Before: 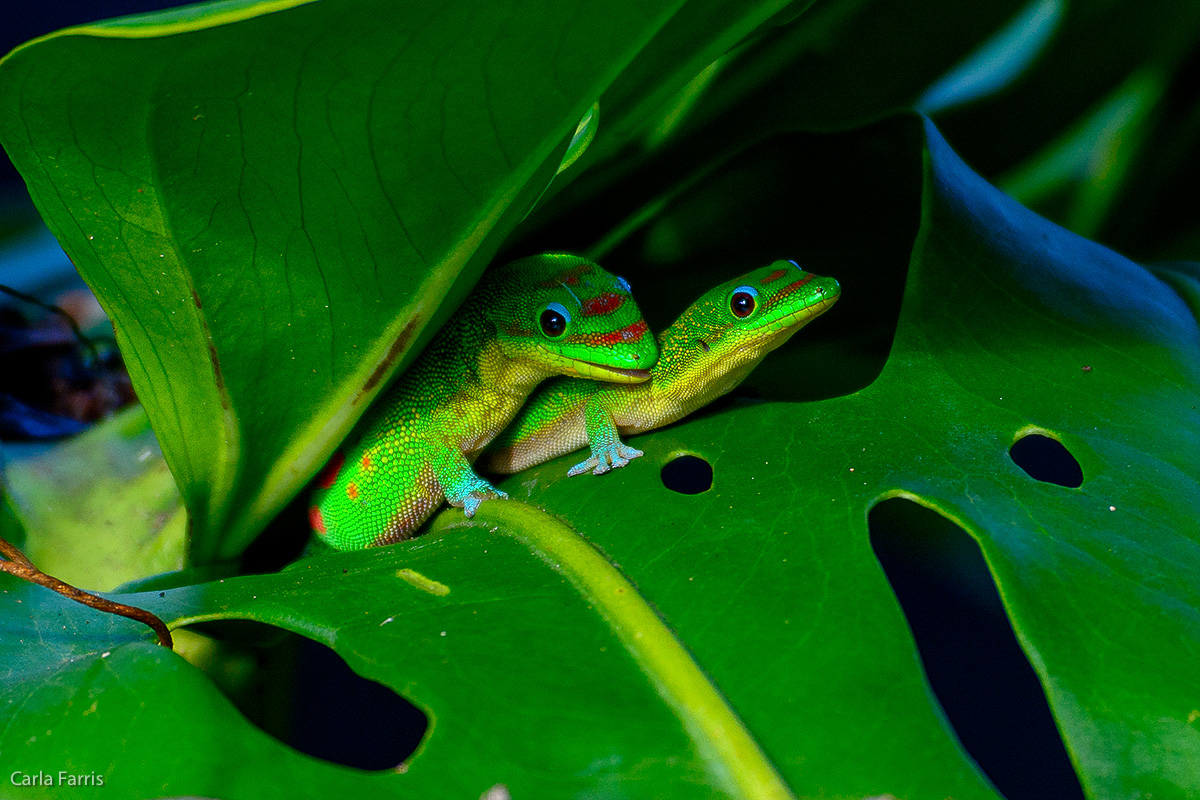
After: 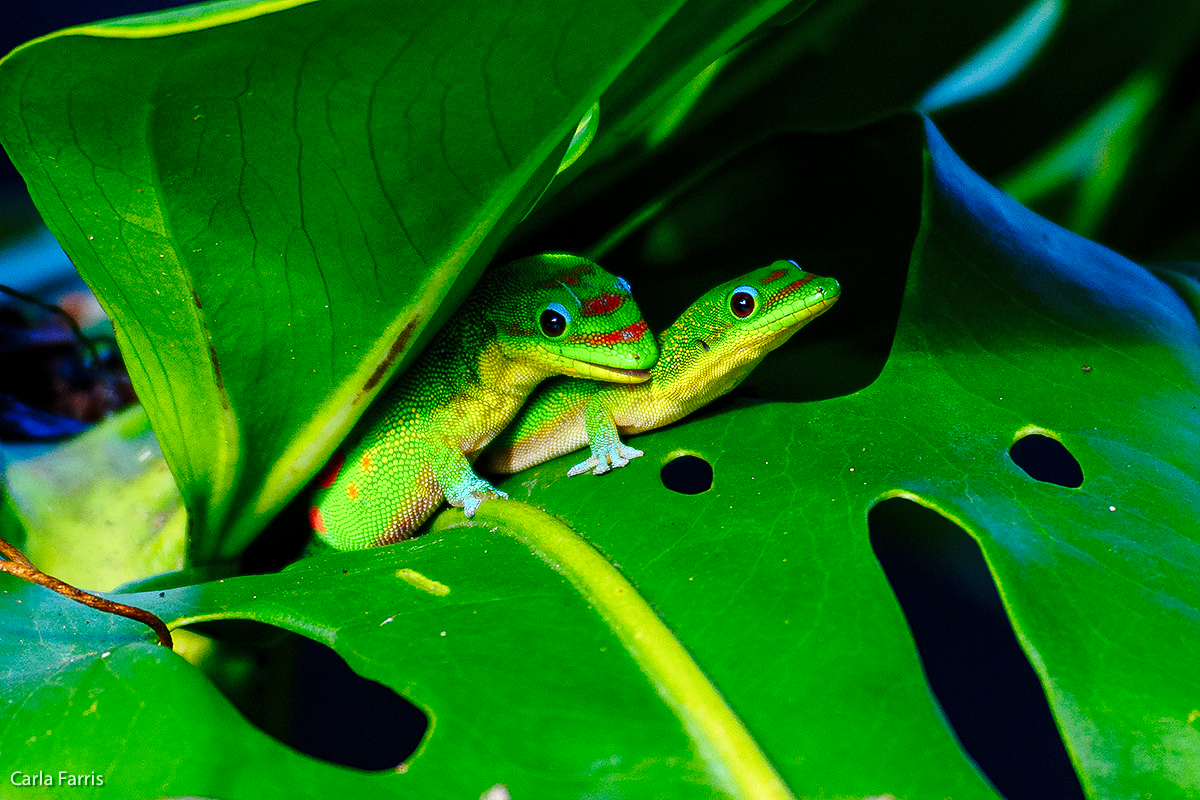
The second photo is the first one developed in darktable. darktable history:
color zones: curves: ch0 [(0.018, 0.548) (0.197, 0.654) (0.425, 0.447) (0.605, 0.658) (0.732, 0.579)]; ch1 [(0.105, 0.531) (0.224, 0.531) (0.386, 0.39) (0.618, 0.456) (0.732, 0.456) (0.956, 0.421)]; ch2 [(0.039, 0.583) (0.215, 0.465) (0.399, 0.544) (0.465, 0.548) (0.614, 0.447) (0.724, 0.43) (0.882, 0.623) (0.956, 0.632)], mix -91.06%
base curve: curves: ch0 [(0, 0) (0.028, 0.03) (0.121, 0.232) (0.46, 0.748) (0.859, 0.968) (1, 1)], preserve colors none
